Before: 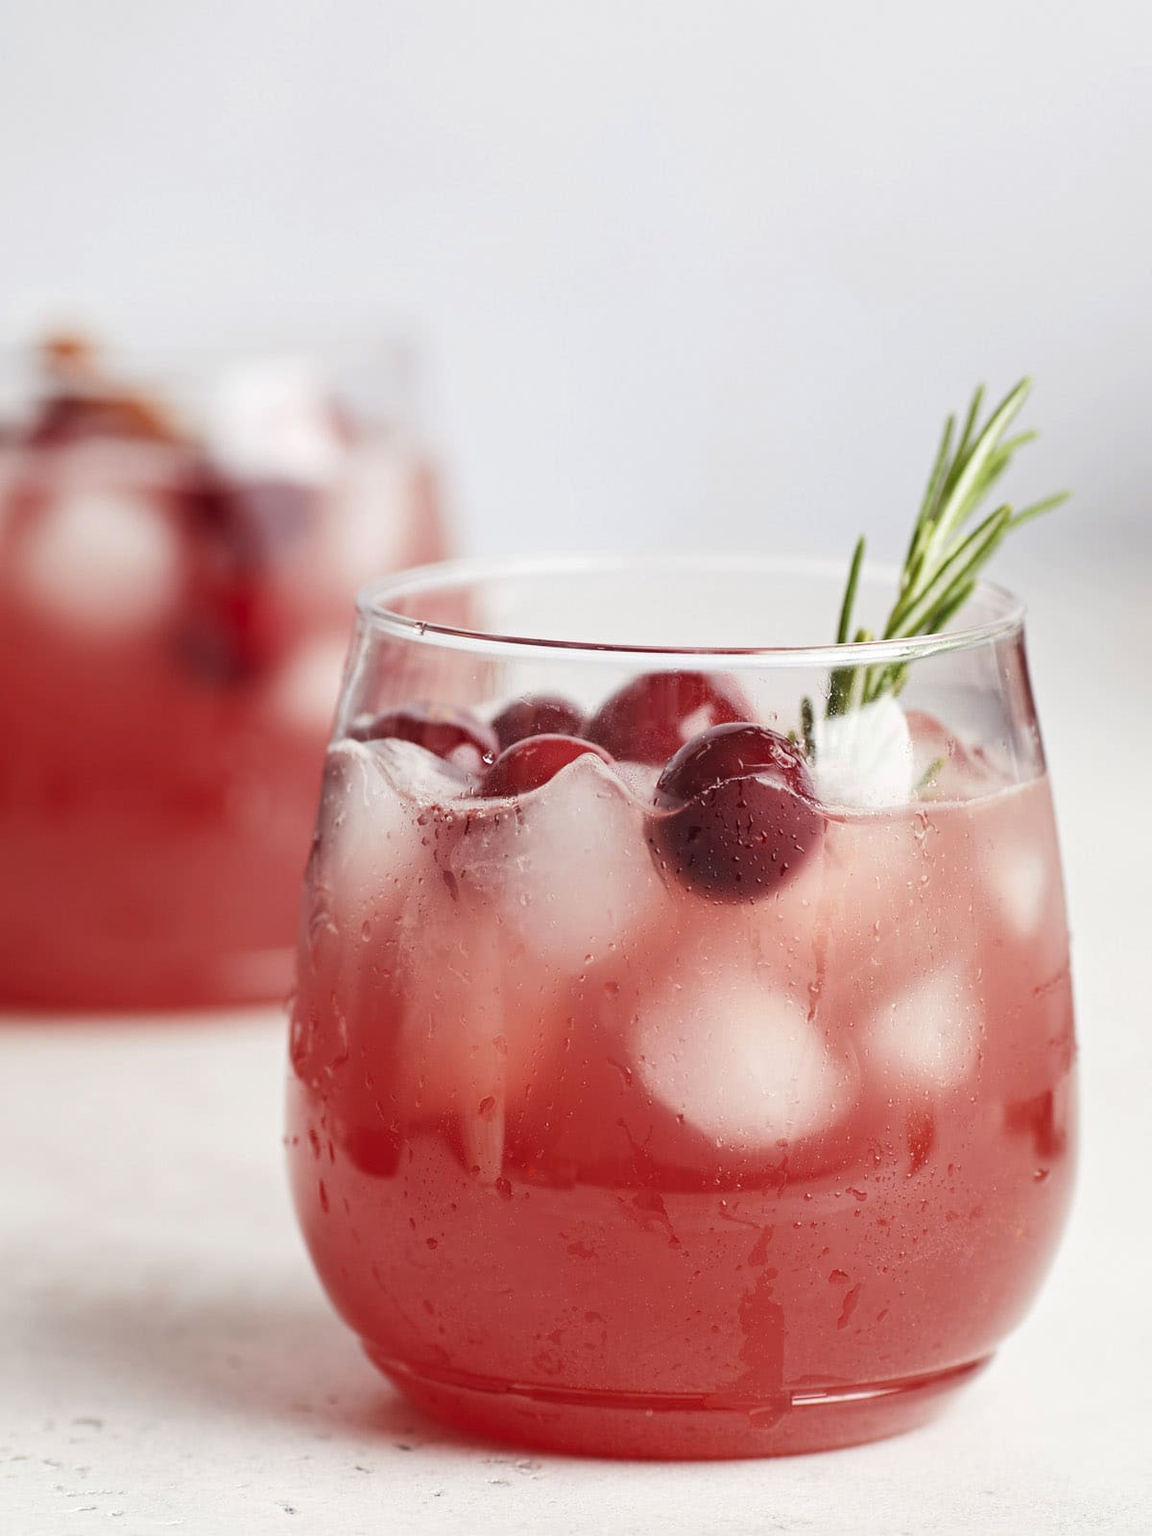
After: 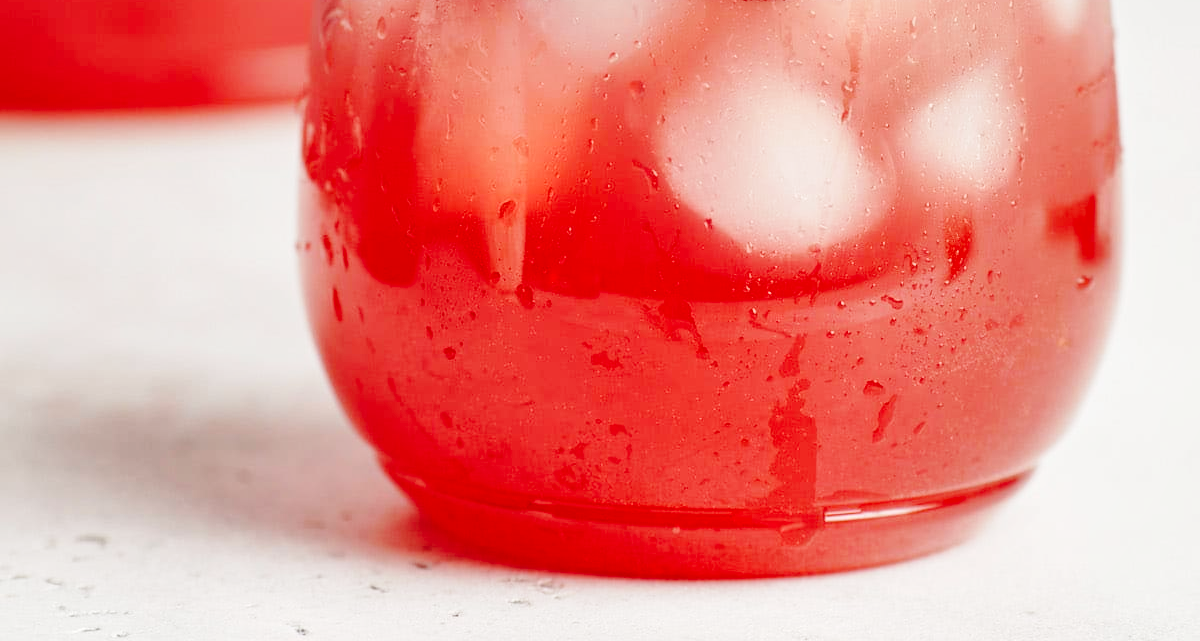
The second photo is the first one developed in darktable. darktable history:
crop and rotate: top 58.897%, bottom 1.02%
base curve: curves: ch0 [(0, 0) (0.036, 0.025) (0.121, 0.166) (0.206, 0.329) (0.605, 0.79) (1, 1)], preserve colors none
shadows and highlights: on, module defaults
